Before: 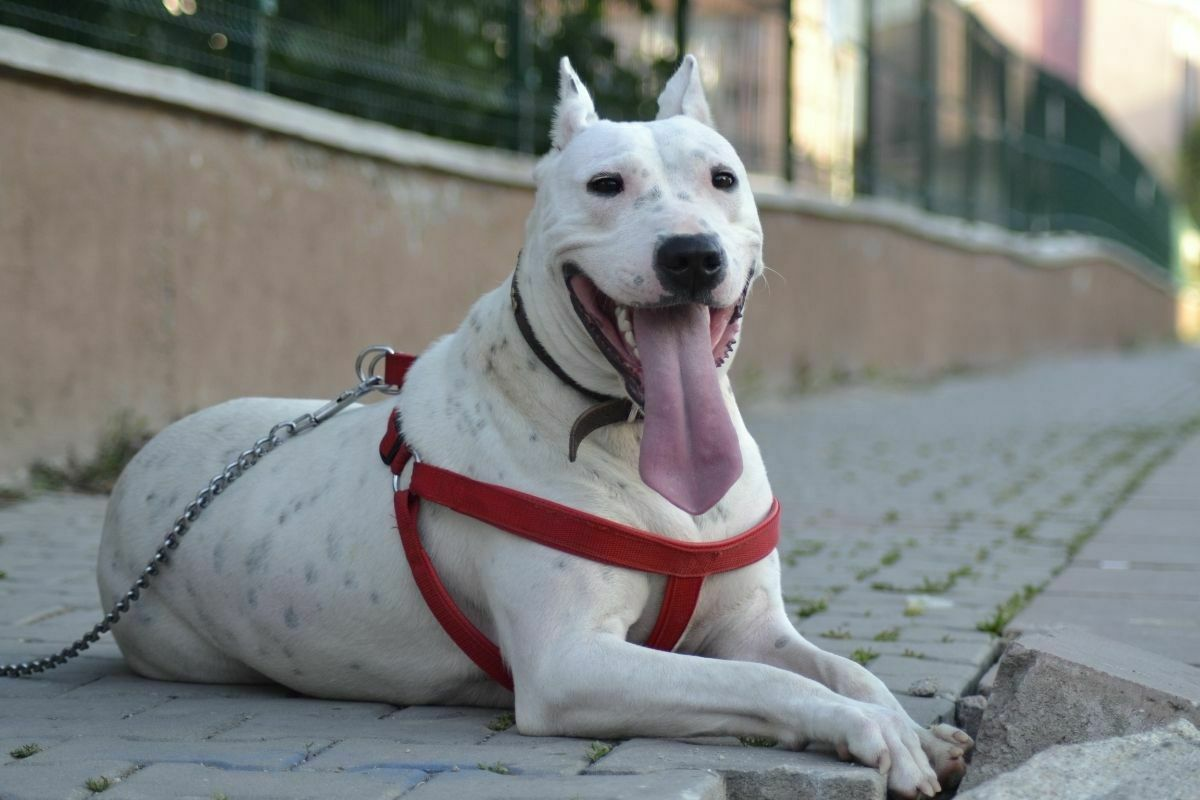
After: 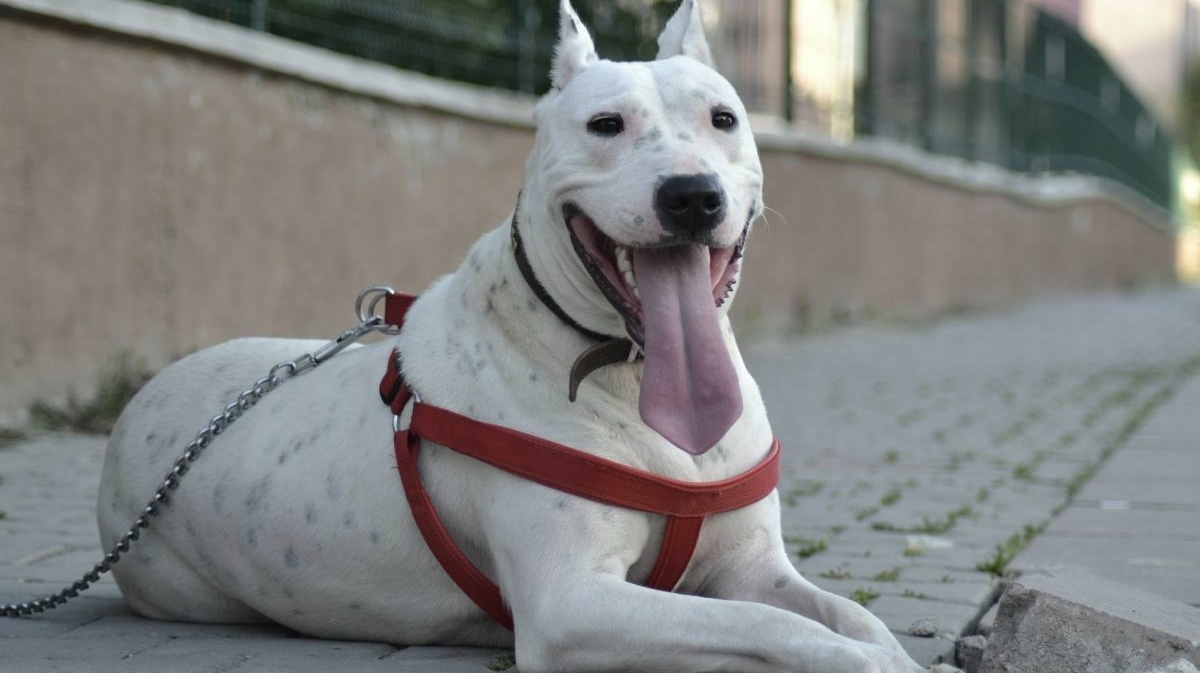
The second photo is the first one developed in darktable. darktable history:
crop: top 7.576%, bottom 8.223%
color correction: highlights b* 0.059, saturation 0.78
